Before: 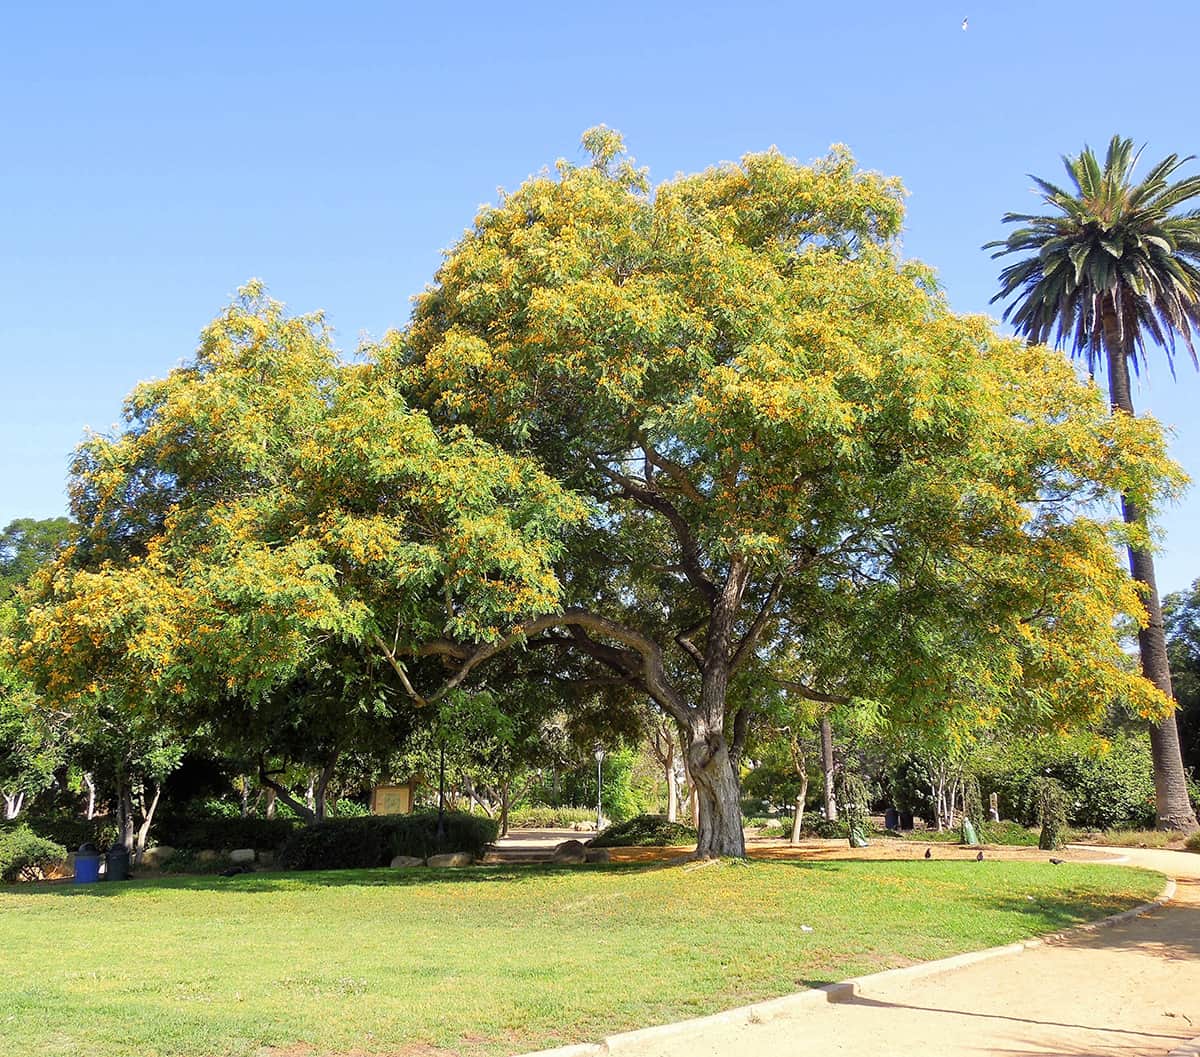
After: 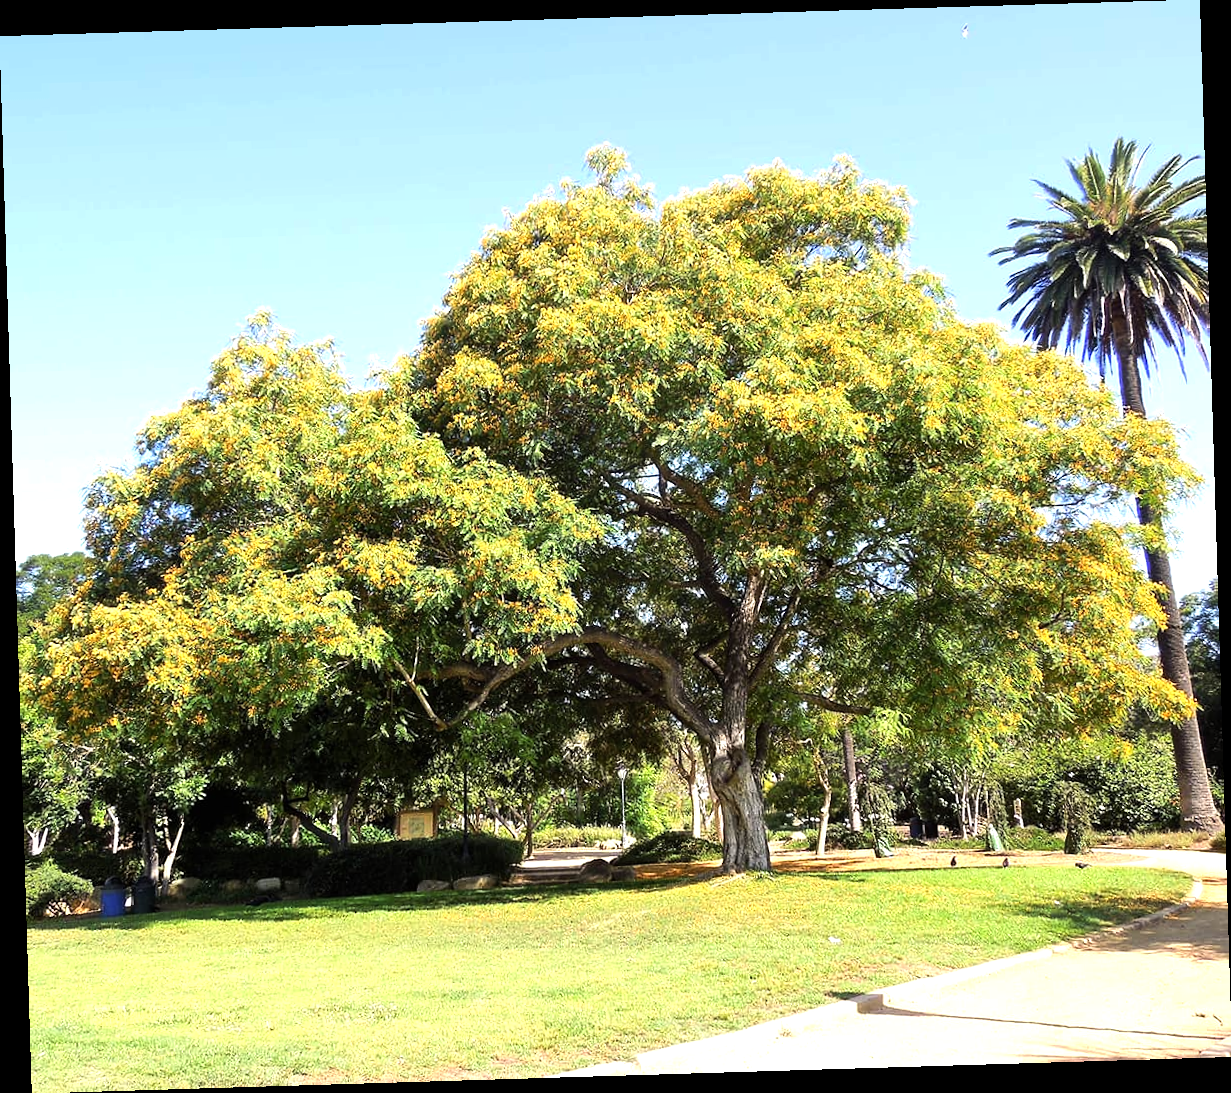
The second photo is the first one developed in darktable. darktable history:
rotate and perspective: rotation -1.75°, automatic cropping off
tone equalizer: -8 EV -0.75 EV, -7 EV -0.7 EV, -6 EV -0.6 EV, -5 EV -0.4 EV, -3 EV 0.4 EV, -2 EV 0.6 EV, -1 EV 0.7 EV, +0 EV 0.75 EV, edges refinement/feathering 500, mask exposure compensation -1.57 EV, preserve details no
